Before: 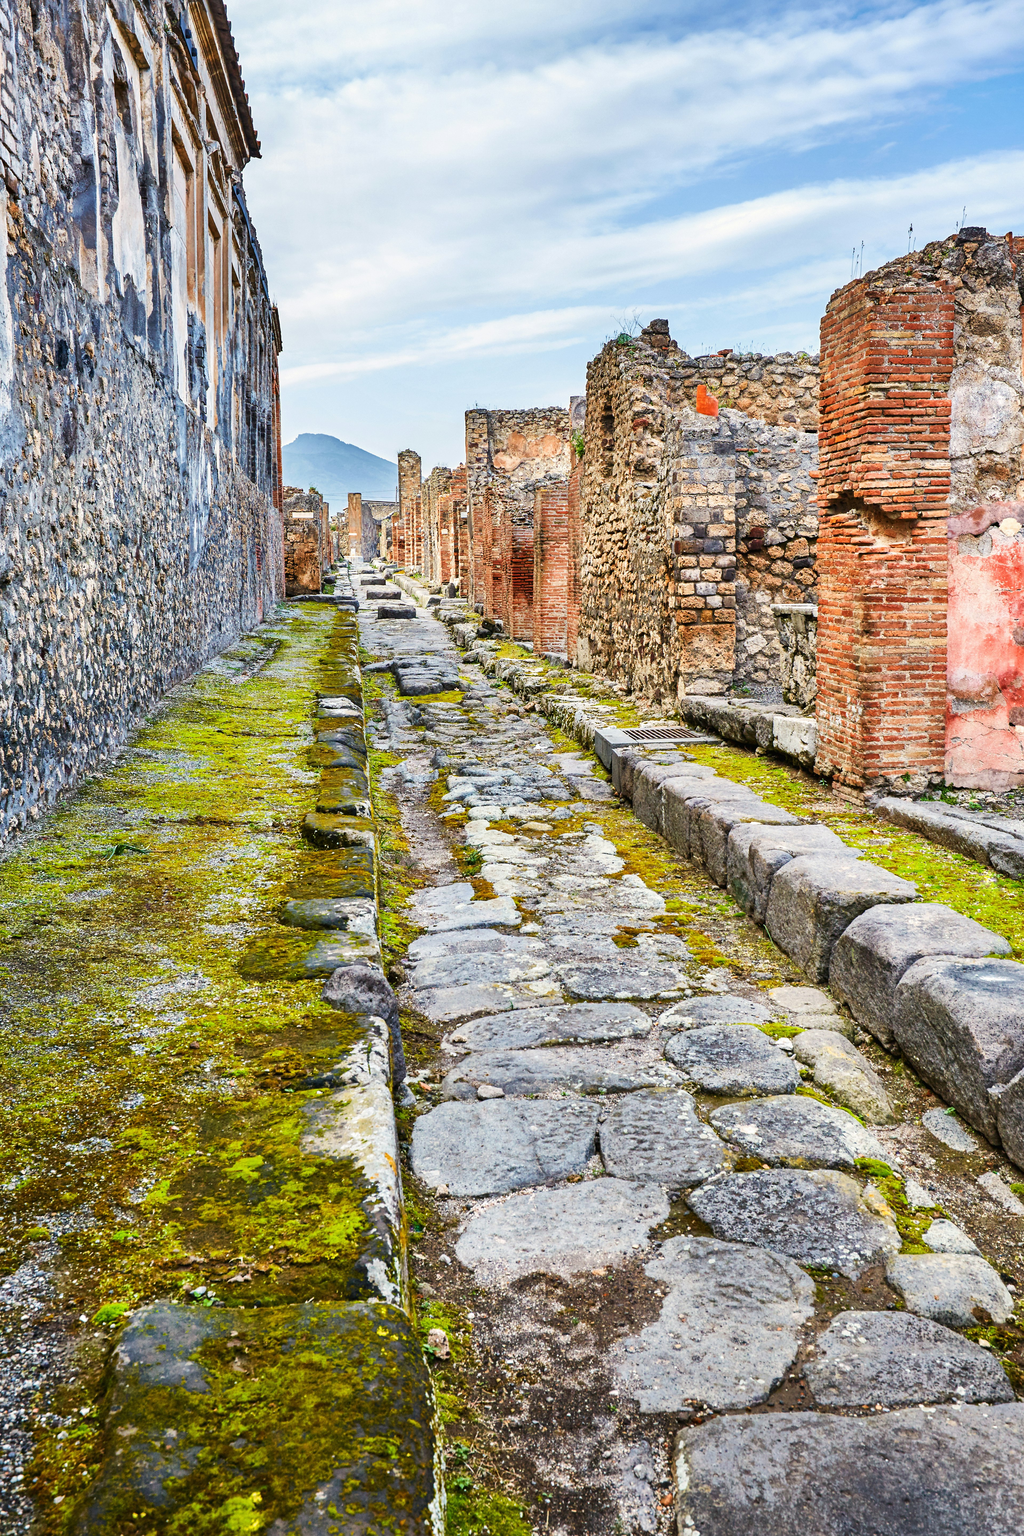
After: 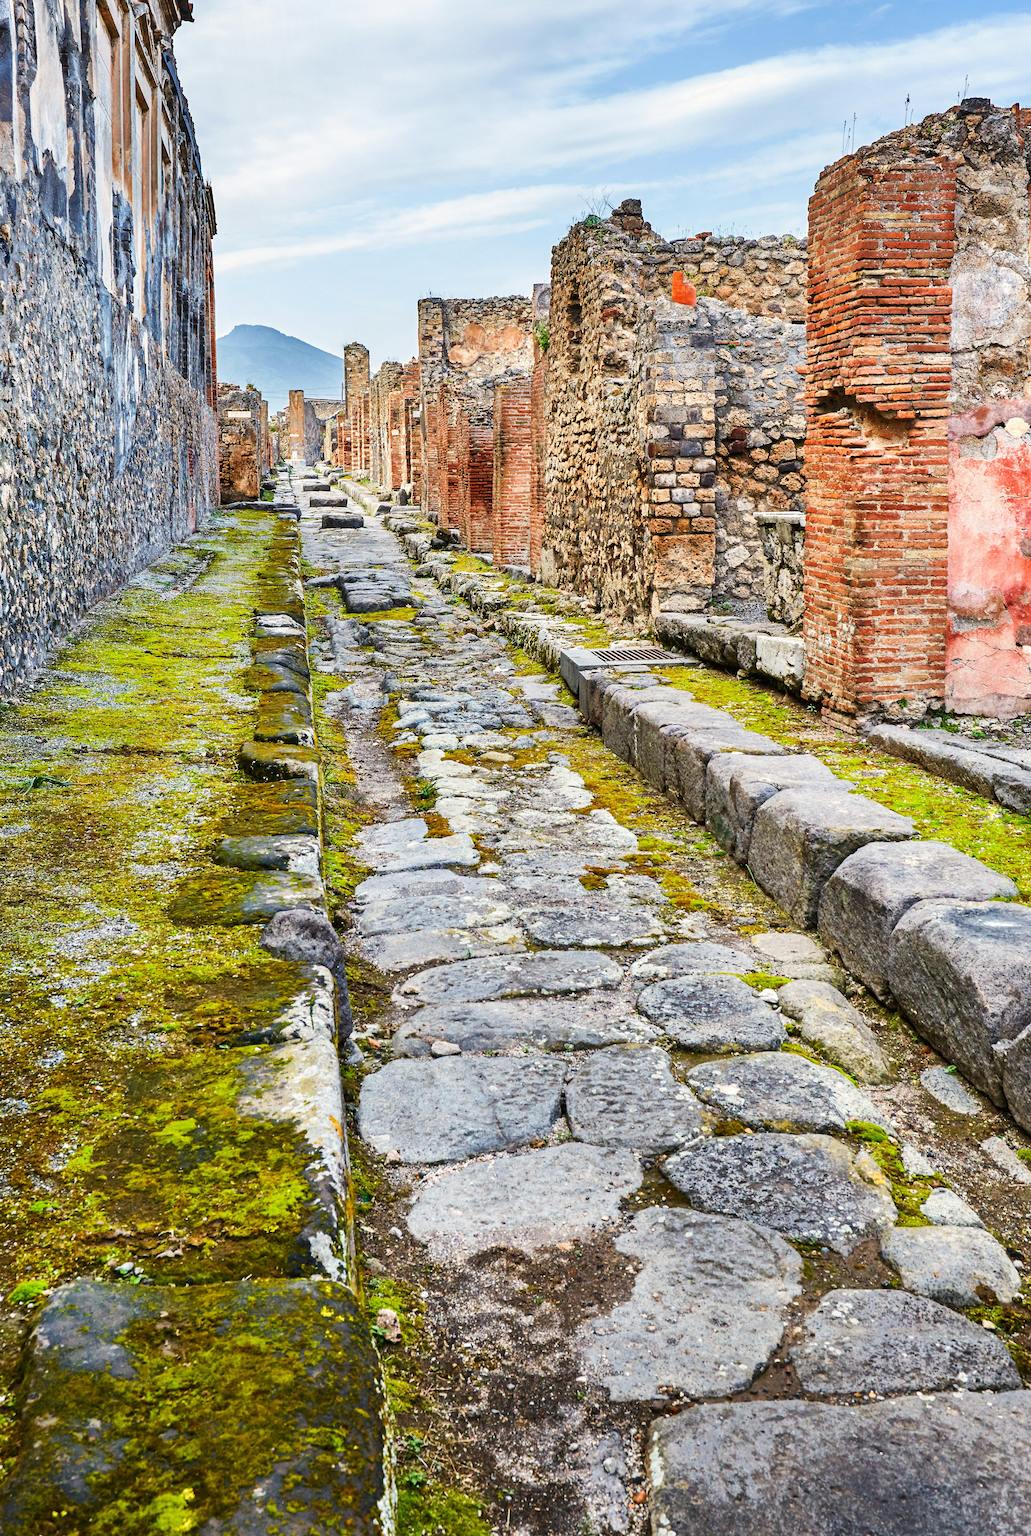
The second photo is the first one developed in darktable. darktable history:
crop and rotate: left 8.335%, top 9.025%
